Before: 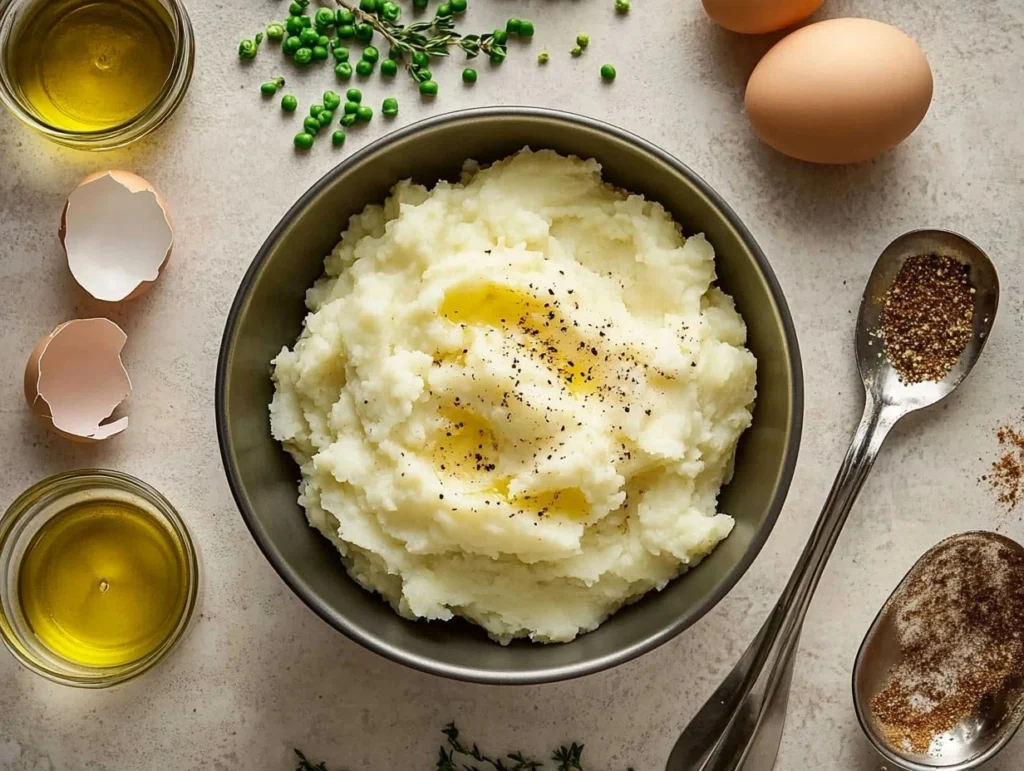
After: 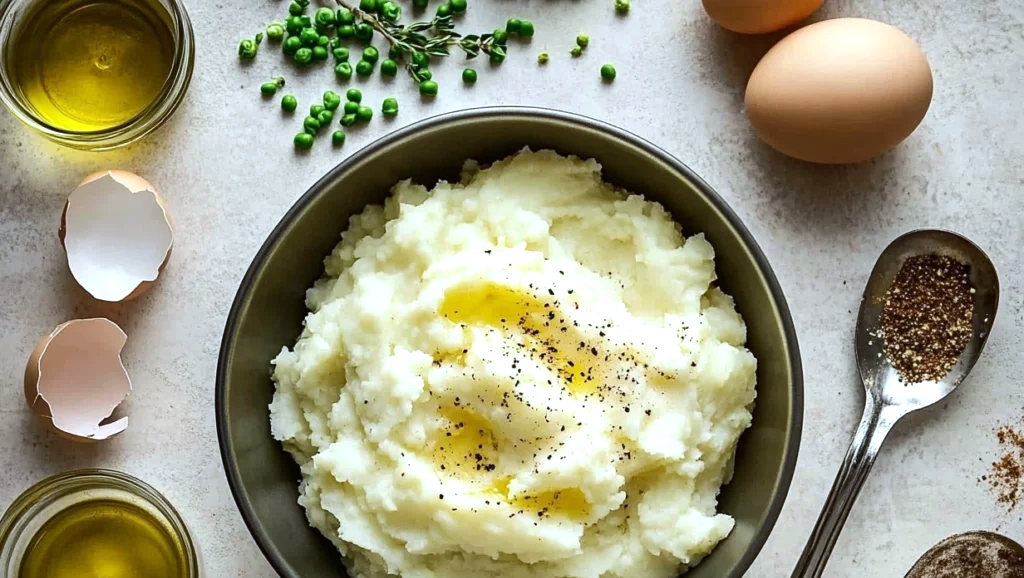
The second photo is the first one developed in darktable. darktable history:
white balance: red 0.924, blue 1.095
crop: bottom 24.988%
tone equalizer: -8 EV -0.417 EV, -7 EV -0.389 EV, -6 EV -0.333 EV, -5 EV -0.222 EV, -3 EV 0.222 EV, -2 EV 0.333 EV, -1 EV 0.389 EV, +0 EV 0.417 EV, edges refinement/feathering 500, mask exposure compensation -1.57 EV, preserve details no
